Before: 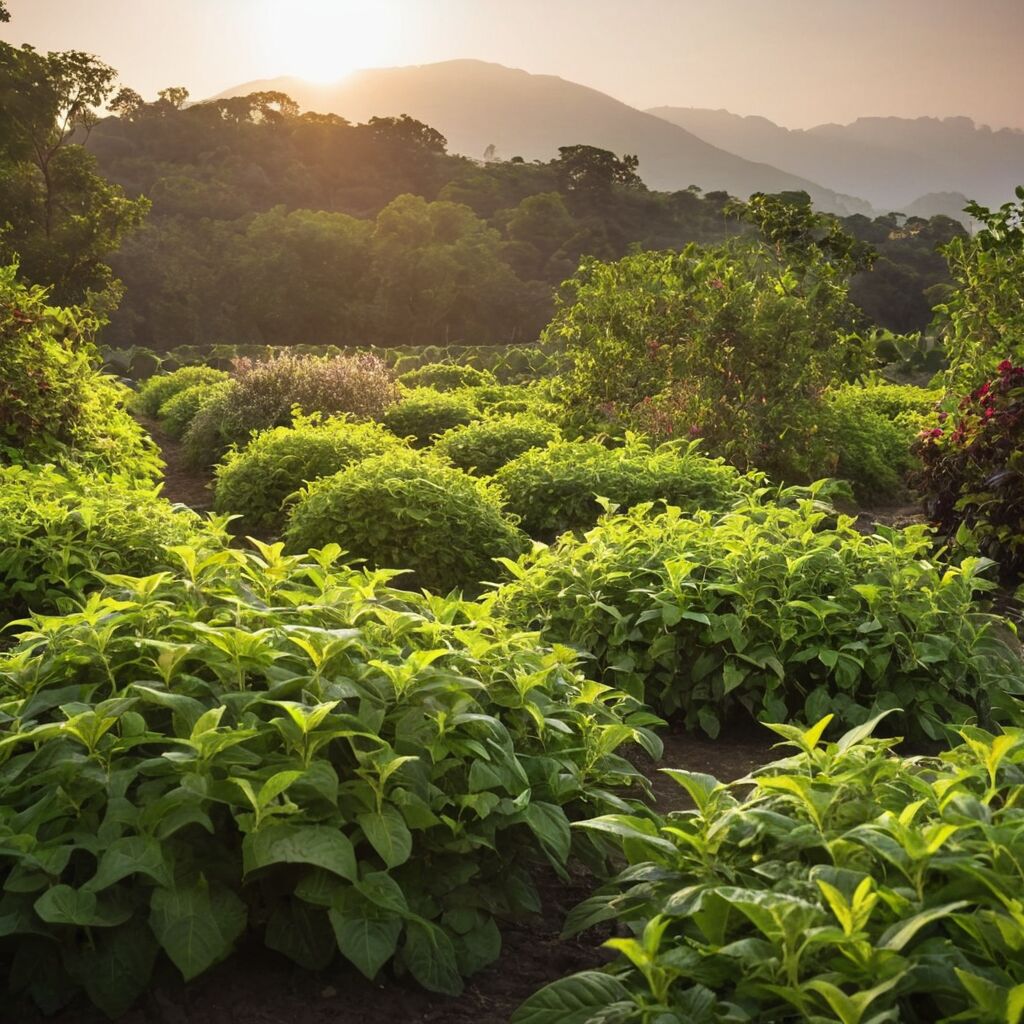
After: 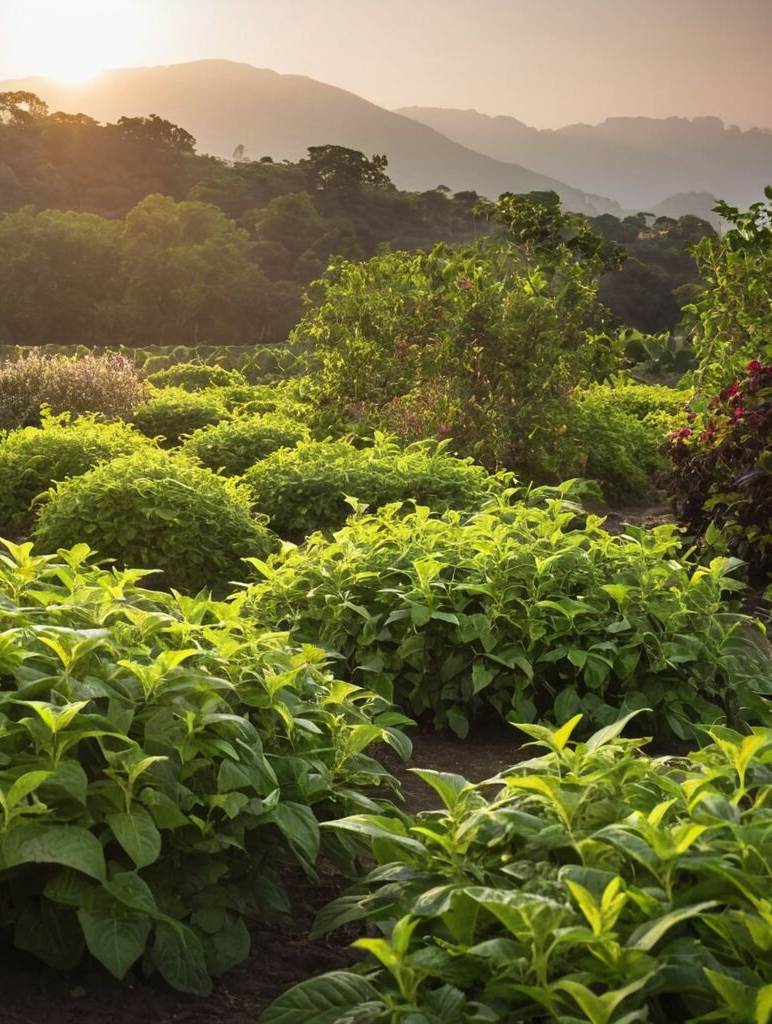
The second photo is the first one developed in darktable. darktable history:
crop and rotate: left 24.552%
